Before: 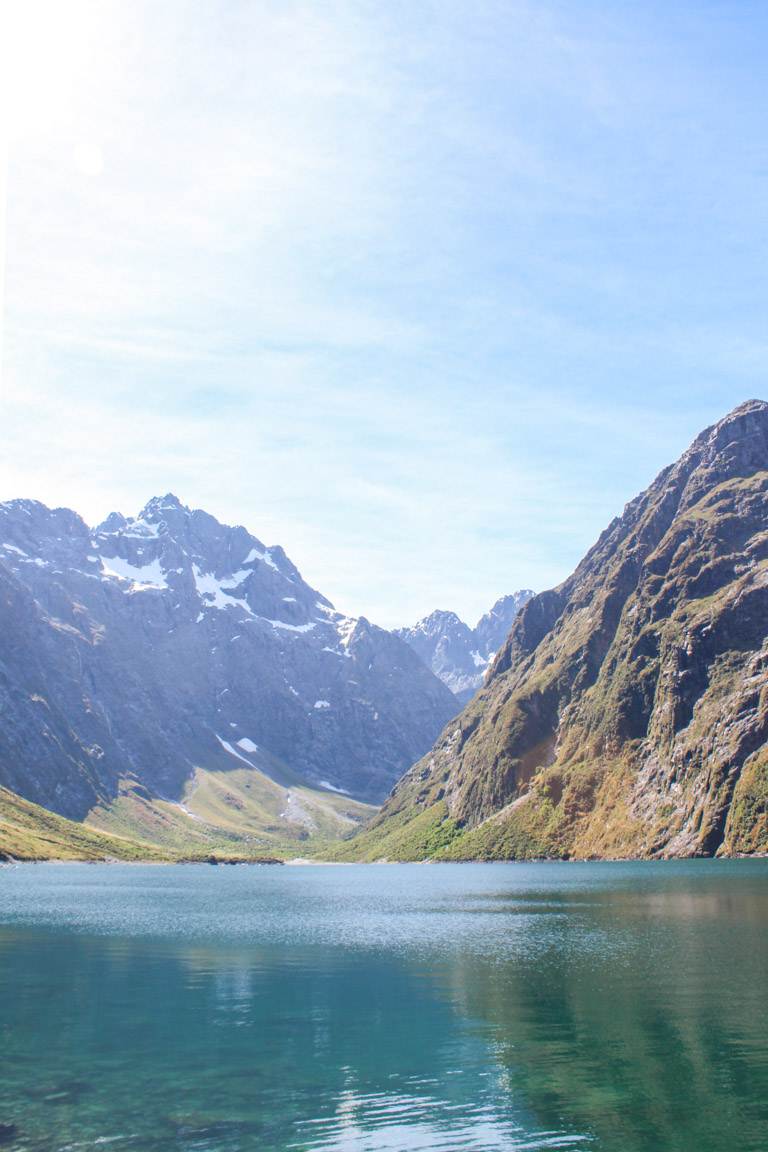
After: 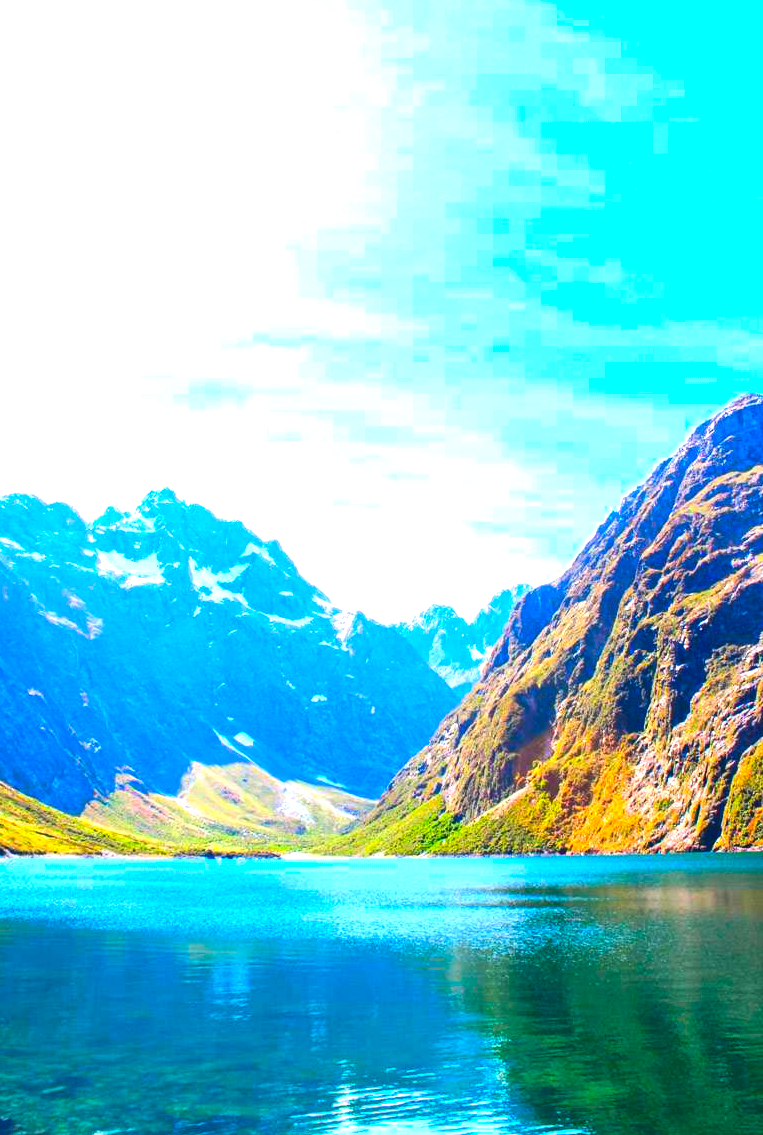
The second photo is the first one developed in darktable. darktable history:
tone equalizer: -8 EV -1.08 EV, -7 EV -0.981 EV, -6 EV -0.845 EV, -5 EV -0.562 EV, -3 EV 0.545 EV, -2 EV 0.855 EV, -1 EV 1.01 EV, +0 EV 1.06 EV, edges refinement/feathering 500, mask exposure compensation -1.57 EV, preserve details no
crop: left 0.416%, top 0.545%, right 0.137%, bottom 0.927%
color correction: highlights b* 0.066, saturation 2.95
